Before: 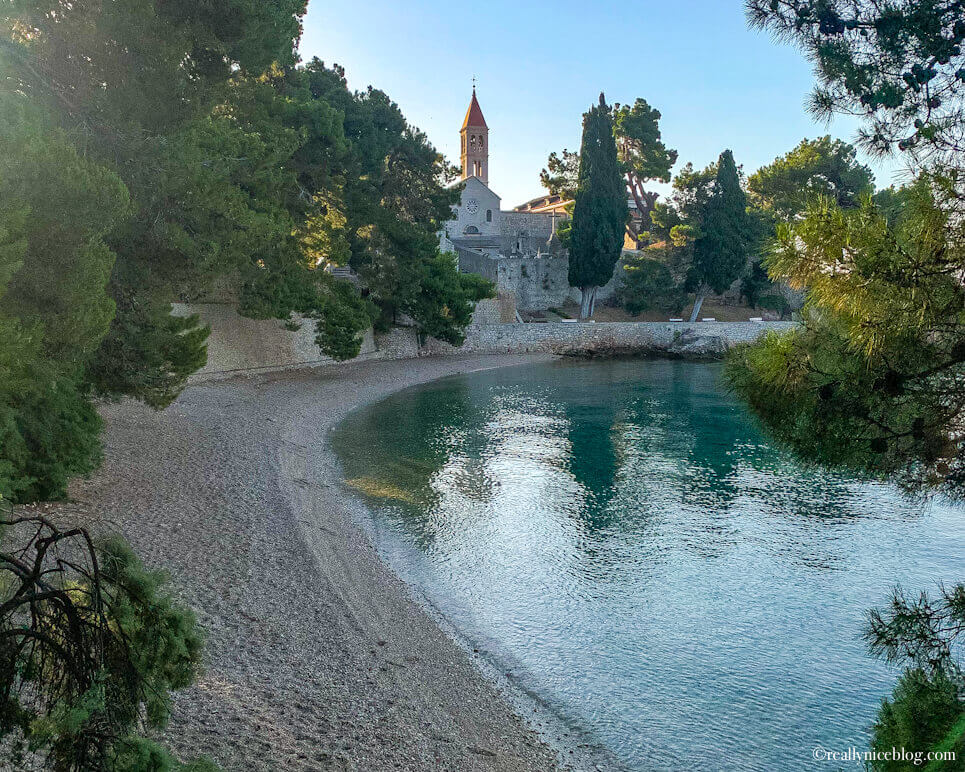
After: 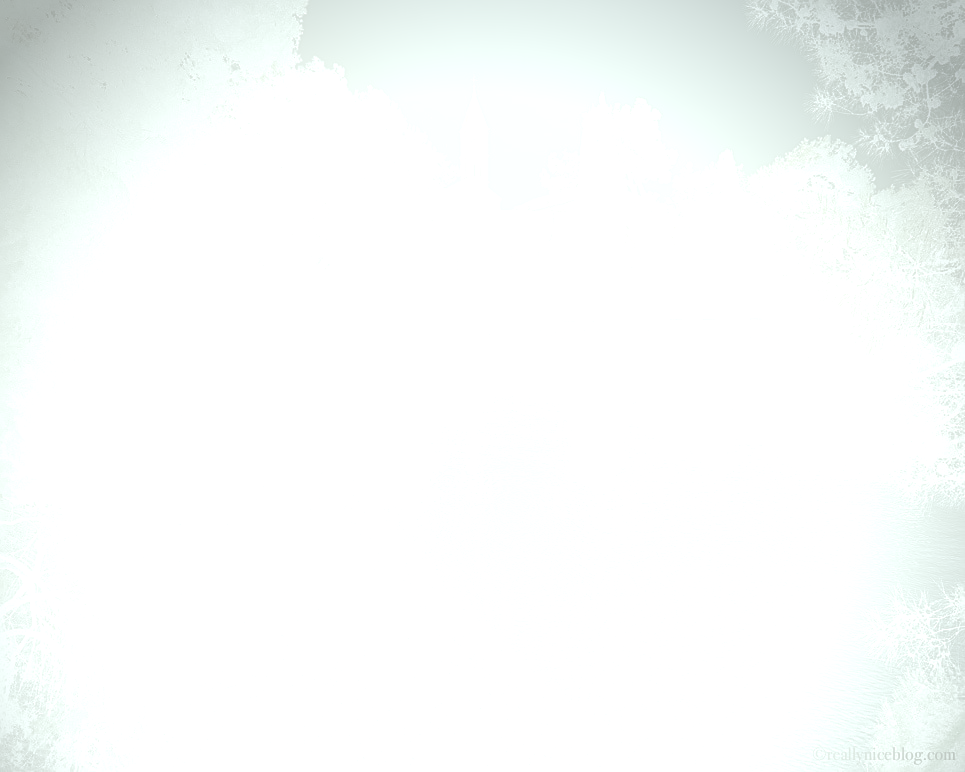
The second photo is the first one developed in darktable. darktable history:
color correction: highlights a* -20.08, highlights b* 9.8, shadows a* -20.4, shadows b* -10.76
color zones: curves: ch0 [(0.004, 0.388) (0.125, 0.392) (0.25, 0.404) (0.375, 0.5) (0.5, 0.5) (0.625, 0.5) (0.75, 0.5) (0.875, 0.5)]; ch1 [(0, 0.5) (0.125, 0.5) (0.25, 0.5) (0.375, 0.124) (0.524, 0.124) (0.645, 0.128) (0.789, 0.132) (0.914, 0.096) (0.998, 0.068)]
sharpen: on, module defaults
contrast brightness saturation: contrast -0.32, brightness 0.75, saturation -0.78
bloom: size 85%, threshold 5%, strength 85%
white balance: red 0.976, blue 1.04
levels: levels [0, 0.498, 0.996]
vignetting: brightness -0.629, saturation -0.007, center (-0.028, 0.239)
